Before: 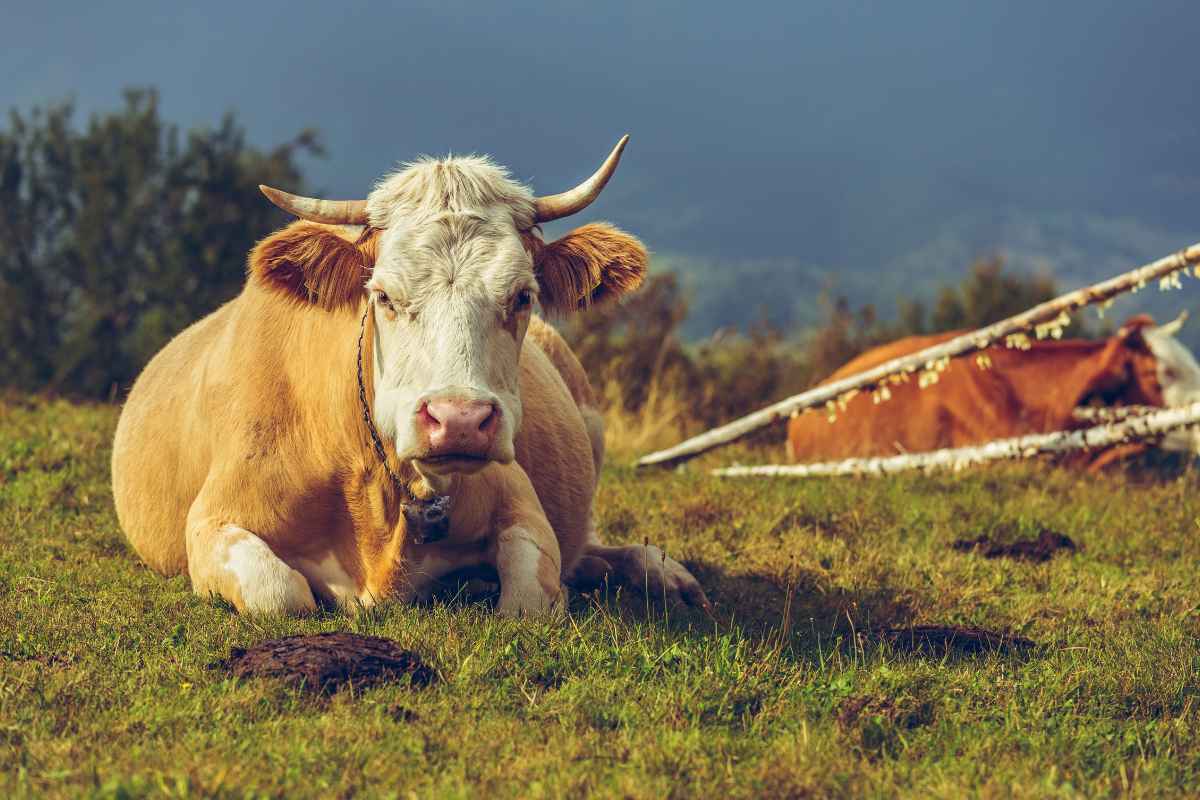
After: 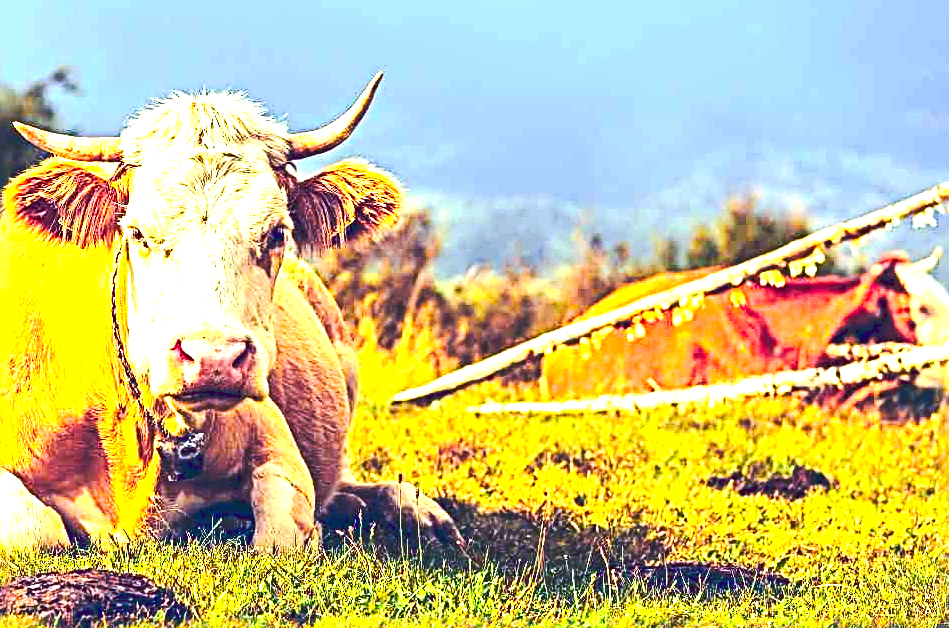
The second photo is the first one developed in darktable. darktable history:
color zones: curves: ch0 [(0.224, 0.526) (0.75, 0.5)]; ch1 [(0.055, 0.526) (0.224, 0.761) (0.377, 0.526) (0.75, 0.5)]
exposure: black level correction 0.005, exposure 2.069 EV, compensate highlight preservation false
contrast brightness saturation: contrast 0.198, brightness -0.104, saturation 0.105
crop and rotate: left 20.518%, top 7.987%, right 0.38%, bottom 13.494%
sharpen: radius 3.738, amount 0.943
tone curve: curves: ch0 [(0, 0) (0.003, 0.156) (0.011, 0.156) (0.025, 0.157) (0.044, 0.164) (0.069, 0.172) (0.1, 0.181) (0.136, 0.191) (0.177, 0.214) (0.224, 0.245) (0.277, 0.285) (0.335, 0.333) (0.399, 0.387) (0.468, 0.471) (0.543, 0.556) (0.623, 0.648) (0.709, 0.734) (0.801, 0.809) (0.898, 0.891) (1, 1)], preserve colors none
